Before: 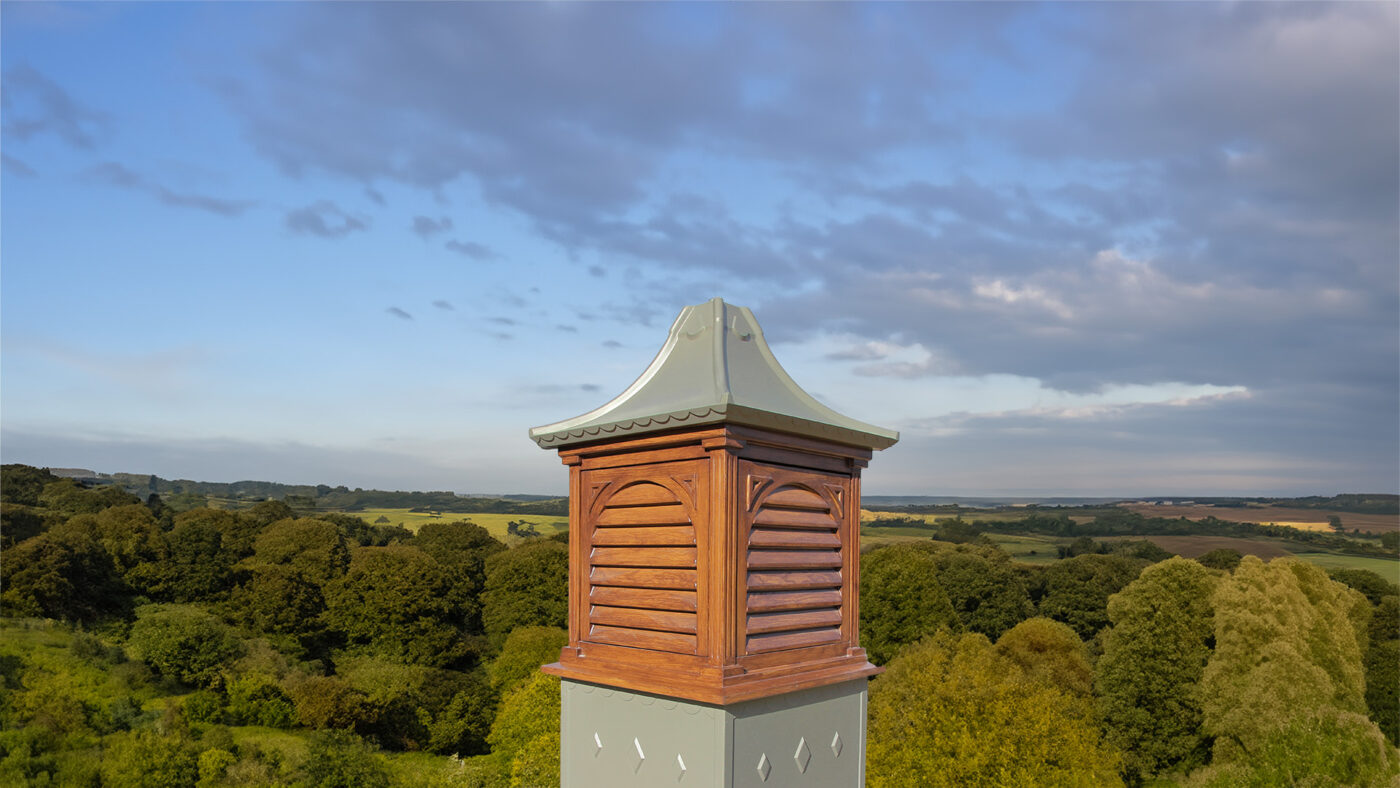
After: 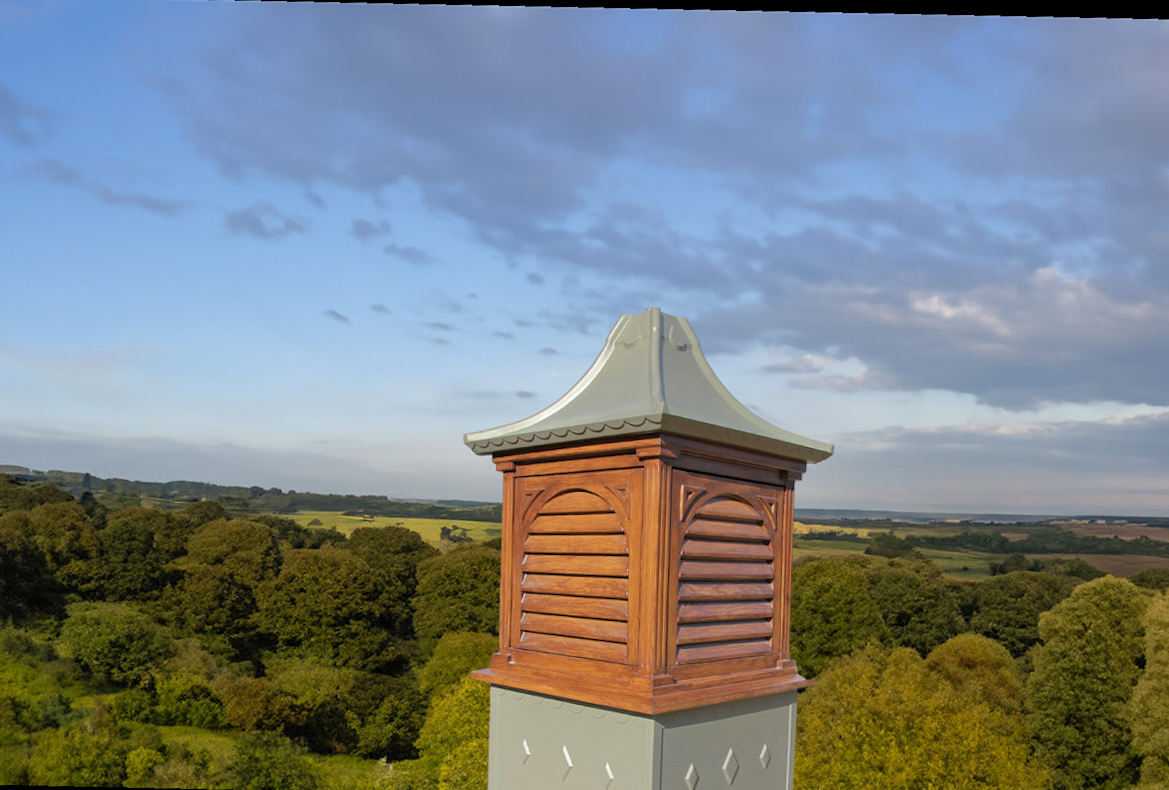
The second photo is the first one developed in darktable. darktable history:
rotate and perspective: rotation 2.17°, automatic cropping off
crop and rotate: angle 1°, left 4.281%, top 0.642%, right 11.383%, bottom 2.486%
